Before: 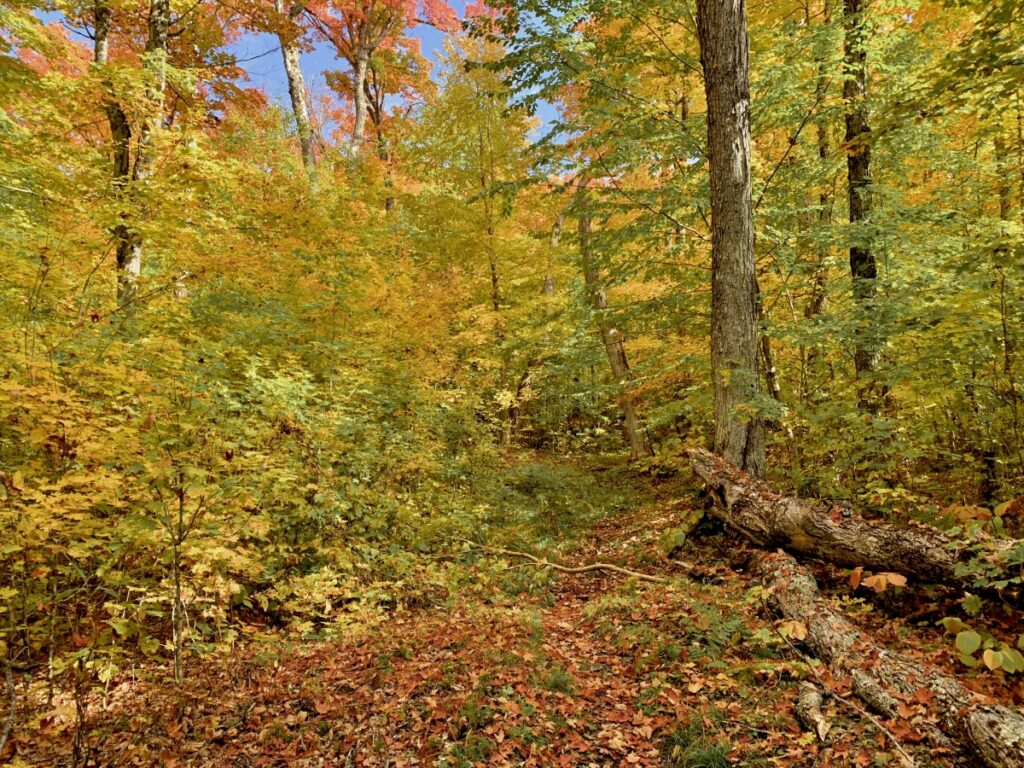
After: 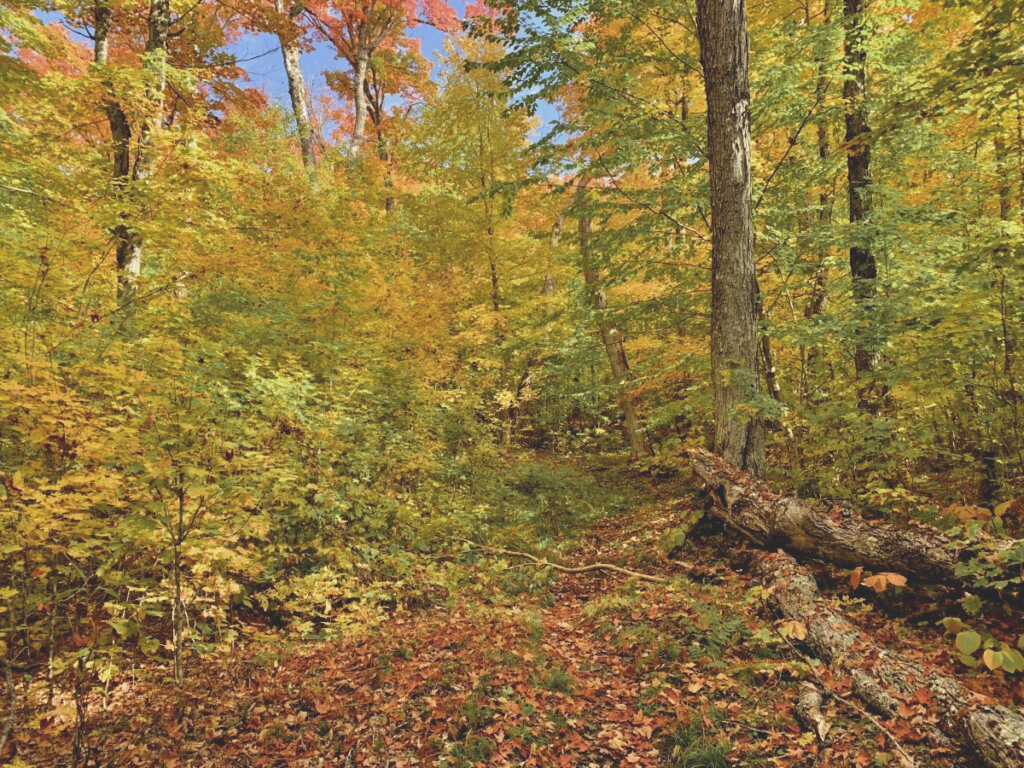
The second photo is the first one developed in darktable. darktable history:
exposure: black level correction -0.021, exposure -0.038 EV, compensate highlight preservation false
